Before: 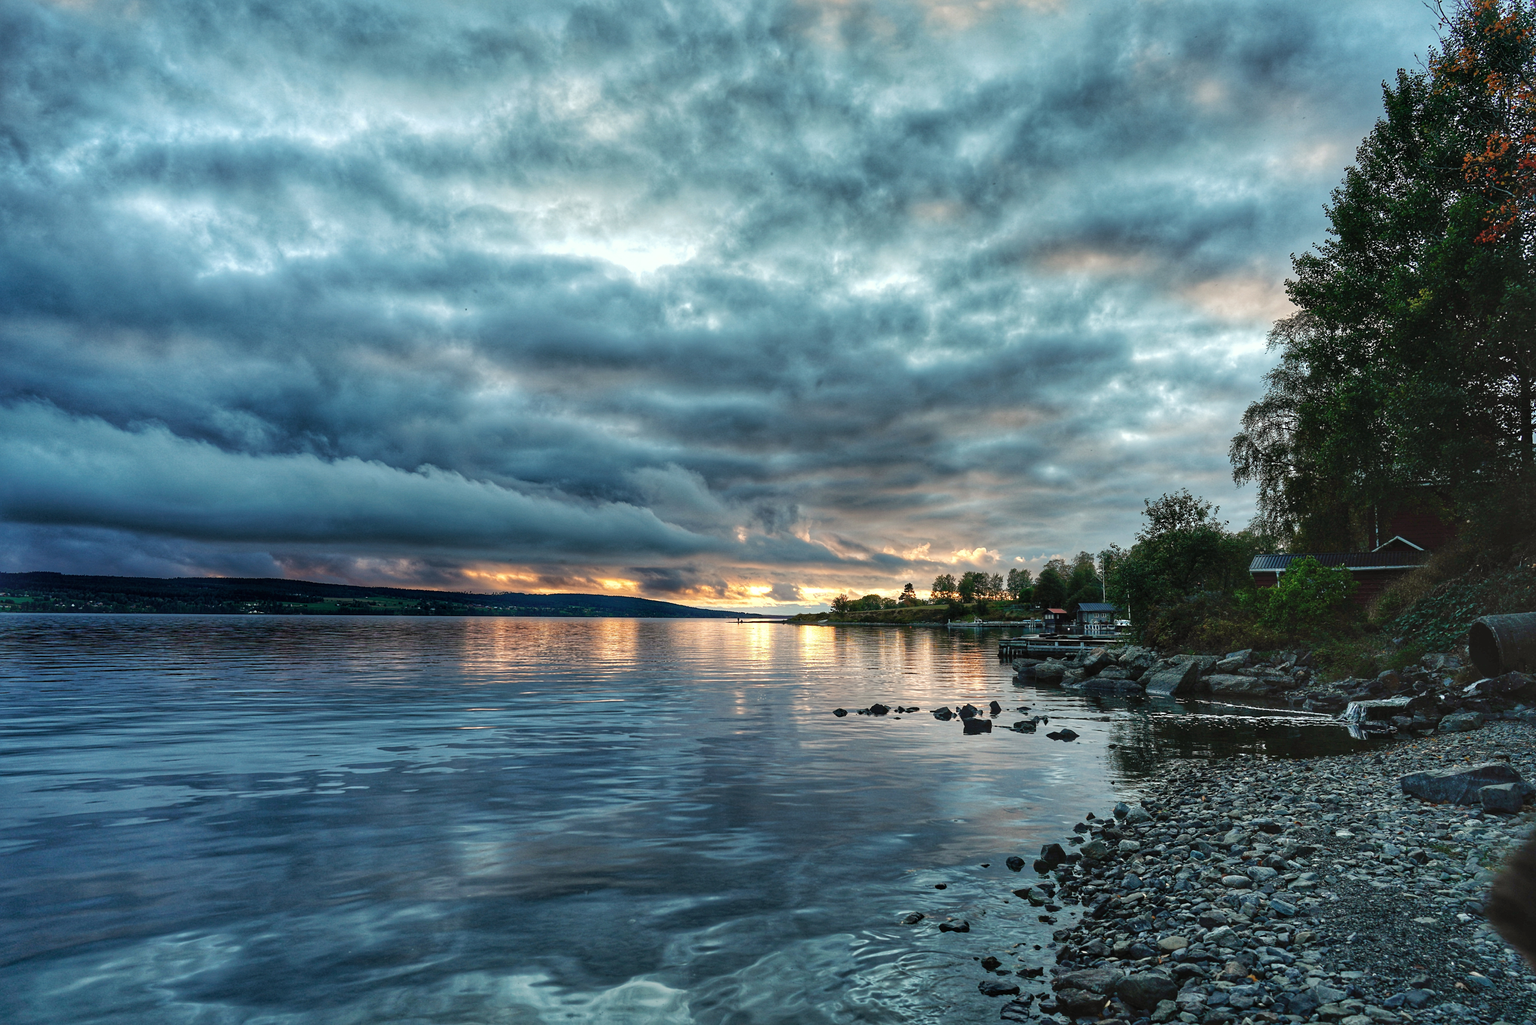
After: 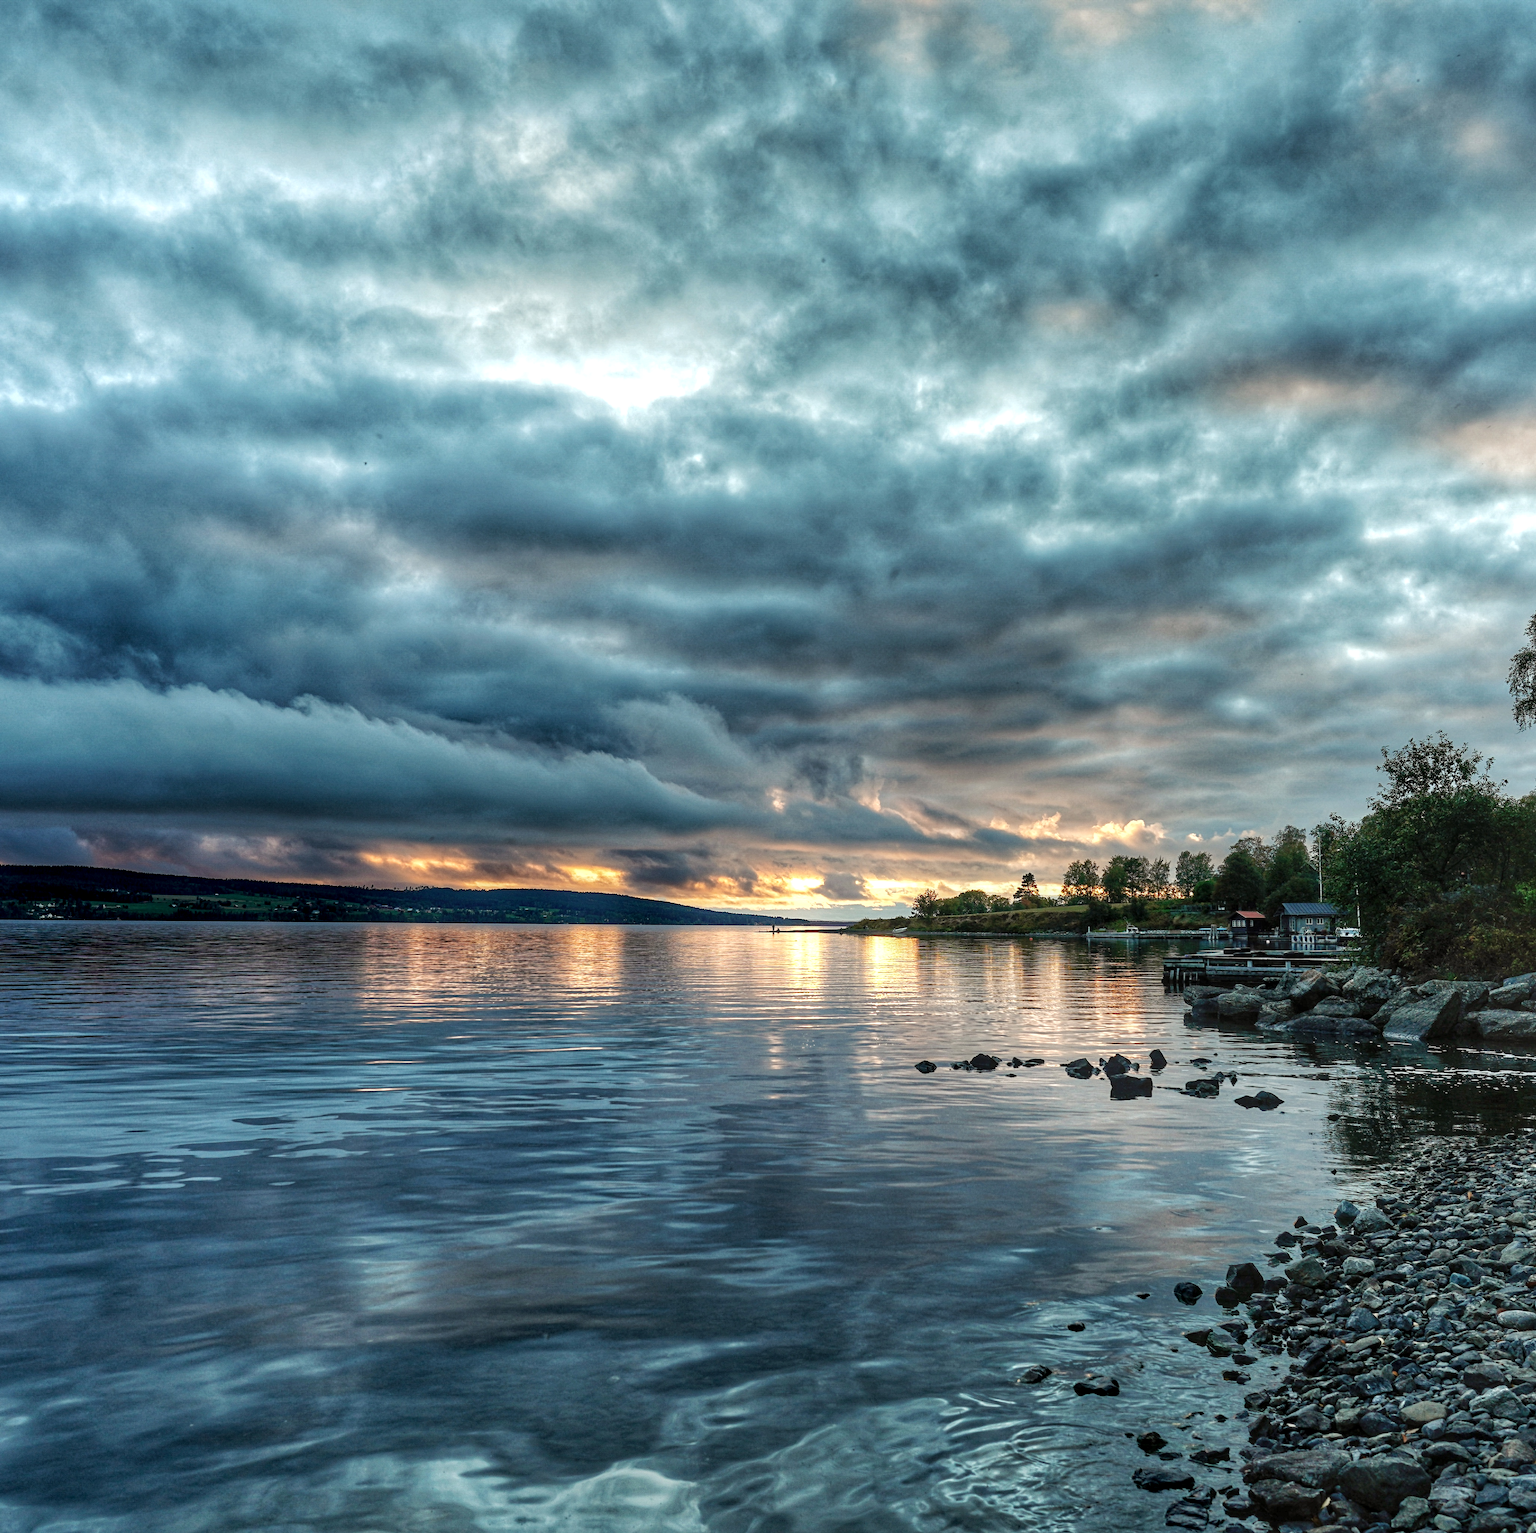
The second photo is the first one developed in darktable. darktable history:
local contrast: on, module defaults
crop and rotate: left 14.482%, right 18.713%
tone equalizer: edges refinement/feathering 500, mask exposure compensation -1.57 EV, preserve details guided filter
